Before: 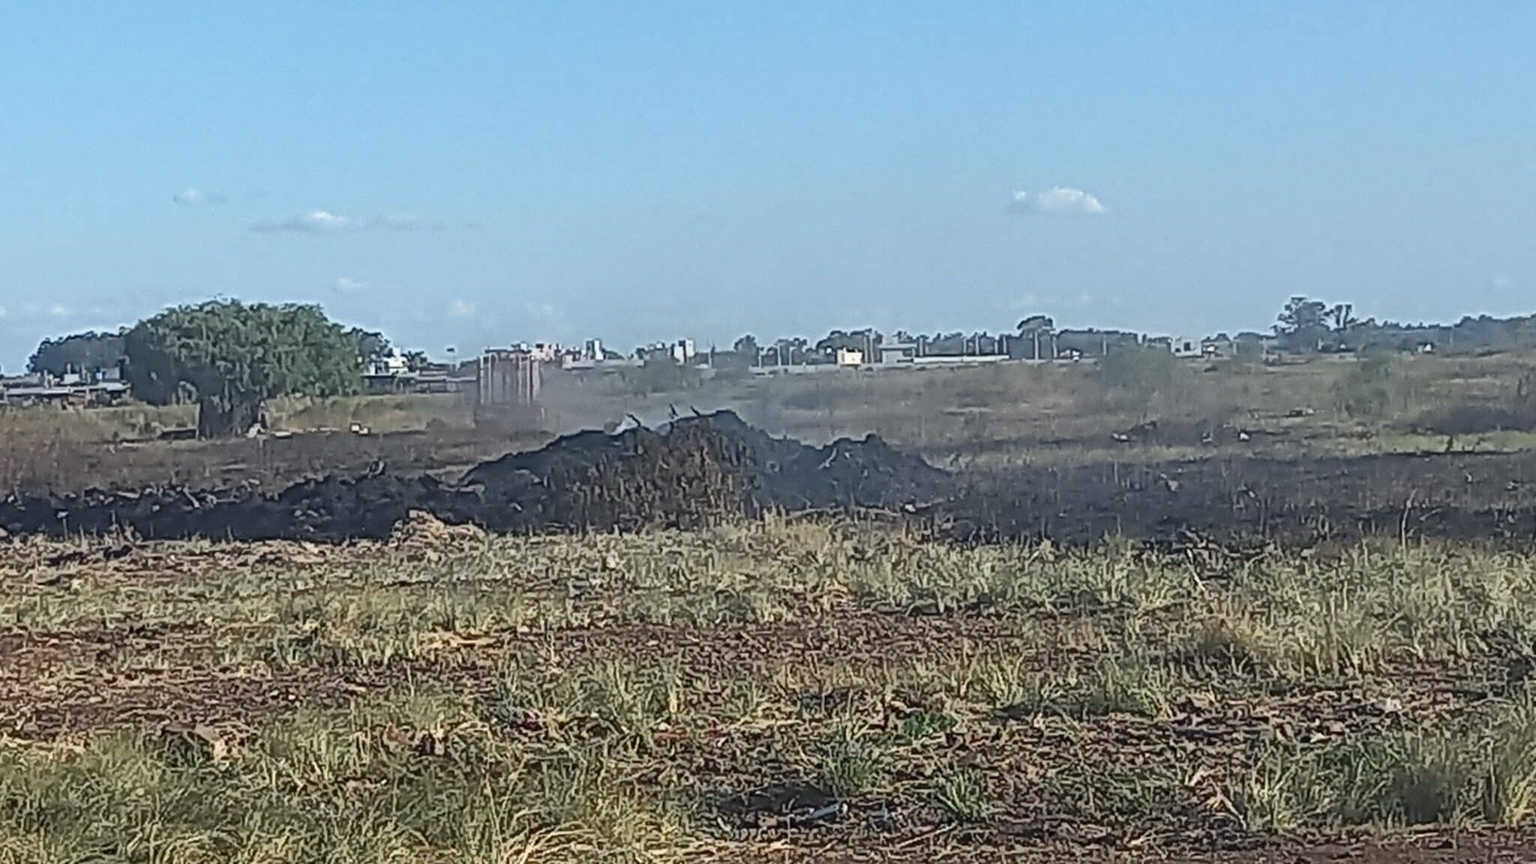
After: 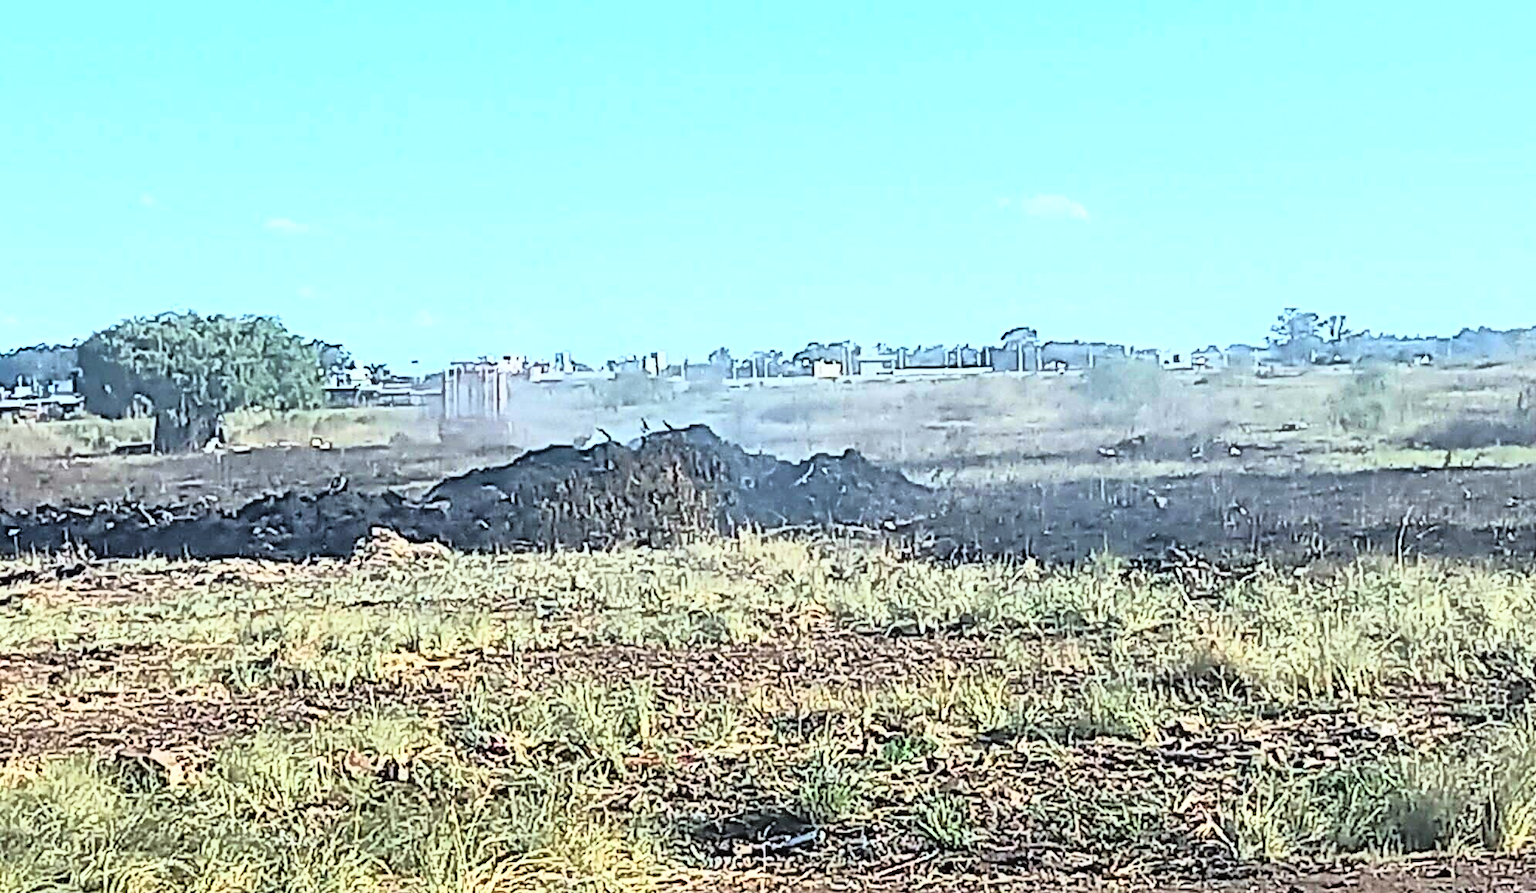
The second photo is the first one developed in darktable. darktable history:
exposure: black level correction 0, exposure 2.327 EV, compensate exposure bias true, compensate highlight preservation false
contrast brightness saturation: contrast 0.04, saturation 0.07
rgb curve: curves: ch0 [(0, 0) (0.21, 0.15) (0.24, 0.21) (0.5, 0.75) (0.75, 0.96) (0.89, 0.99) (1, 1)]; ch1 [(0, 0.02) (0.21, 0.13) (0.25, 0.2) (0.5, 0.67) (0.75, 0.9) (0.89, 0.97) (1, 1)]; ch2 [(0, 0.02) (0.21, 0.13) (0.25, 0.2) (0.5, 0.67) (0.75, 0.9) (0.89, 0.97) (1, 1)], compensate middle gray true
crop and rotate: left 3.238%
tone equalizer: -8 EV -2 EV, -7 EV -2 EV, -6 EV -2 EV, -5 EV -2 EV, -4 EV -2 EV, -3 EV -2 EV, -2 EV -2 EV, -1 EV -1.63 EV, +0 EV -2 EV
color calibration: output R [1.003, 0.027, -0.041, 0], output G [-0.018, 1.043, -0.038, 0], output B [0.071, -0.086, 1.017, 0], illuminant as shot in camera, x 0.359, y 0.362, temperature 4570.54 K
